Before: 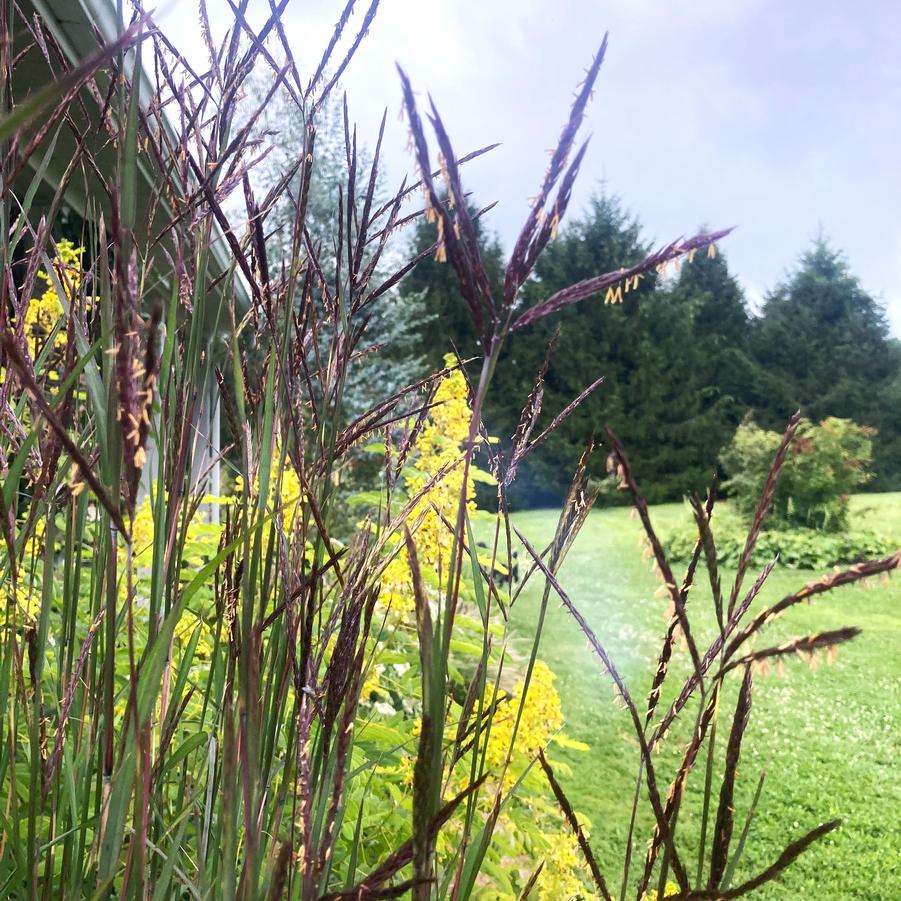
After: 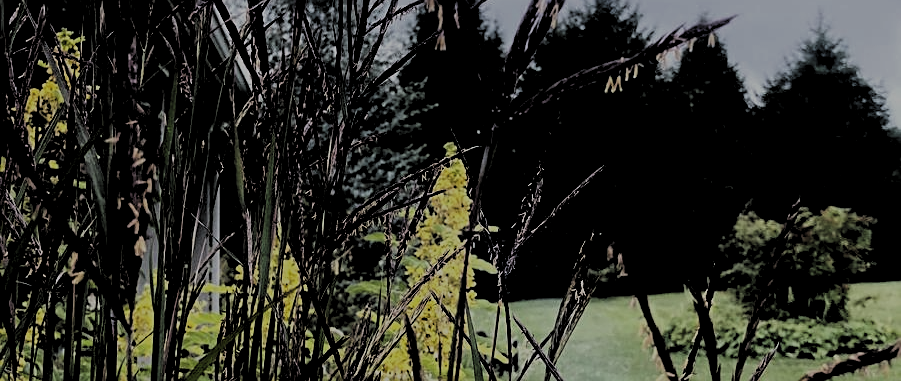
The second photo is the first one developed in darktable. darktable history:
exposure: black level correction 0, exposure 0.499 EV, compensate highlight preservation false
contrast brightness saturation: contrast -0.127
levels: levels [0.514, 0.759, 1]
sharpen: on, module defaults
filmic rgb: black relative exposure -7.65 EV, white relative exposure 4.56 EV, hardness 3.61
crop and rotate: top 23.519%, bottom 34.194%
